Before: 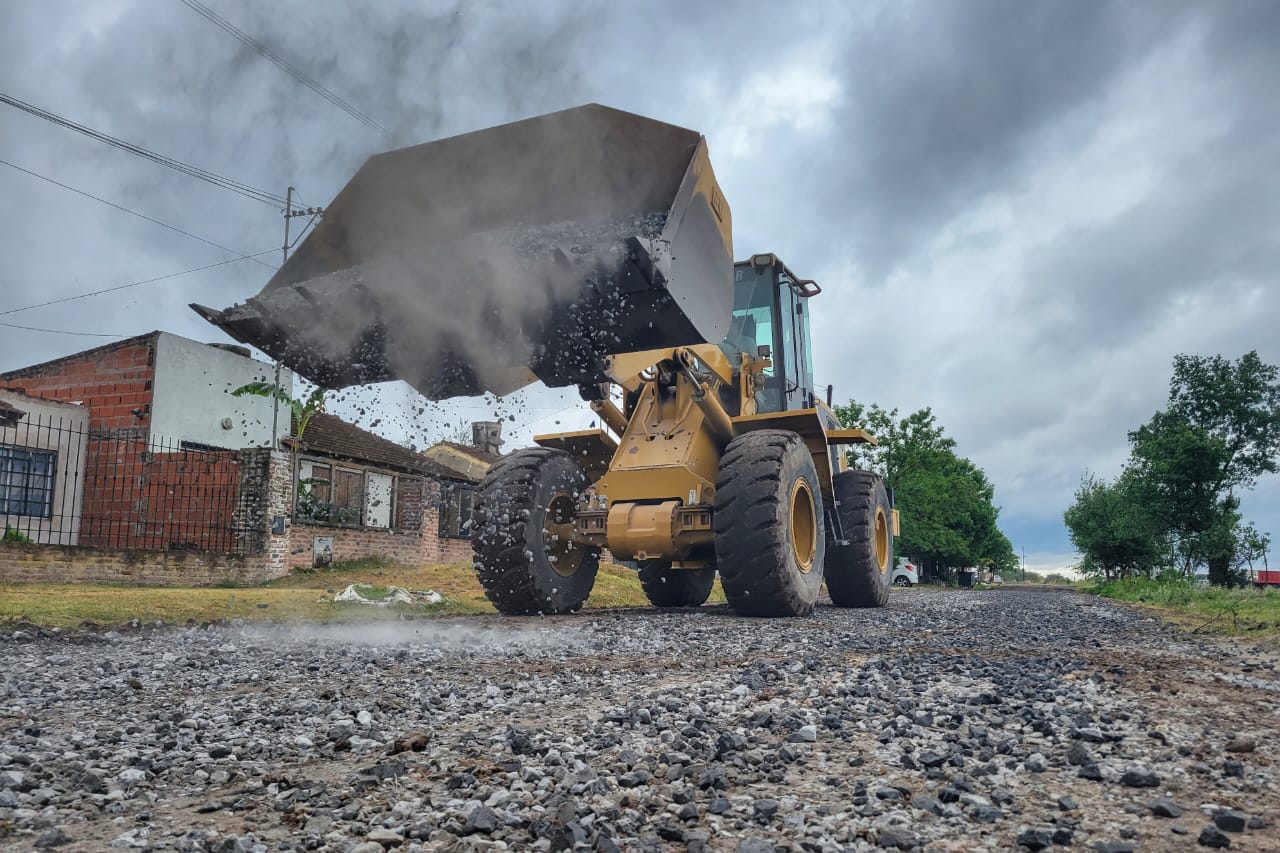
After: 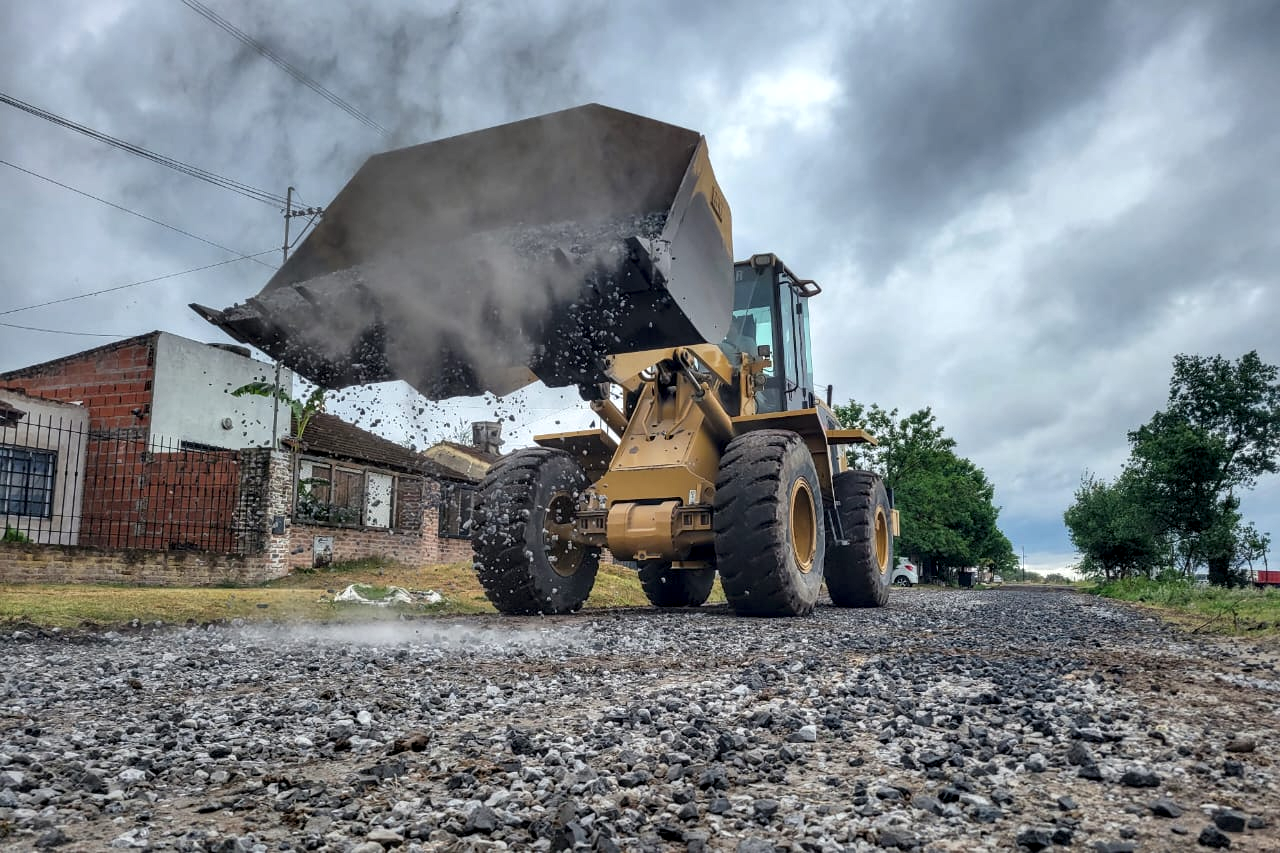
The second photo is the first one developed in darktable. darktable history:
tone equalizer: on, module defaults
local contrast: detail 134%, midtone range 0.743
